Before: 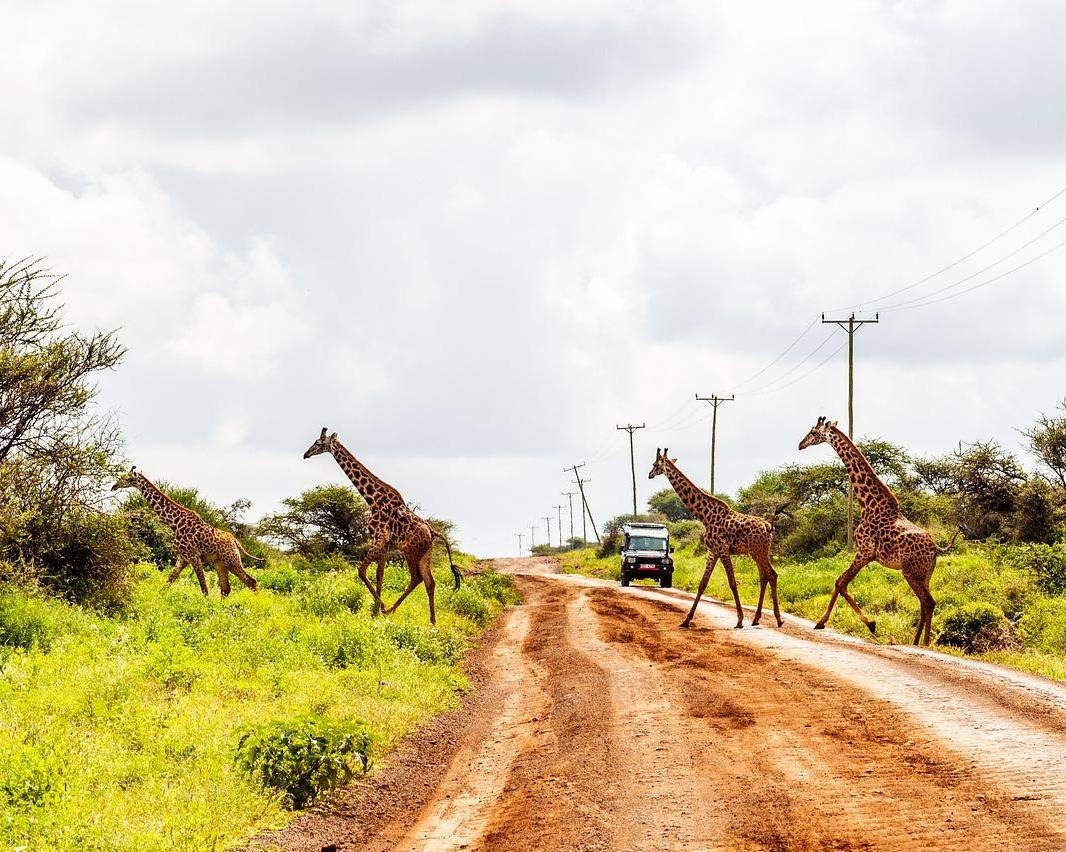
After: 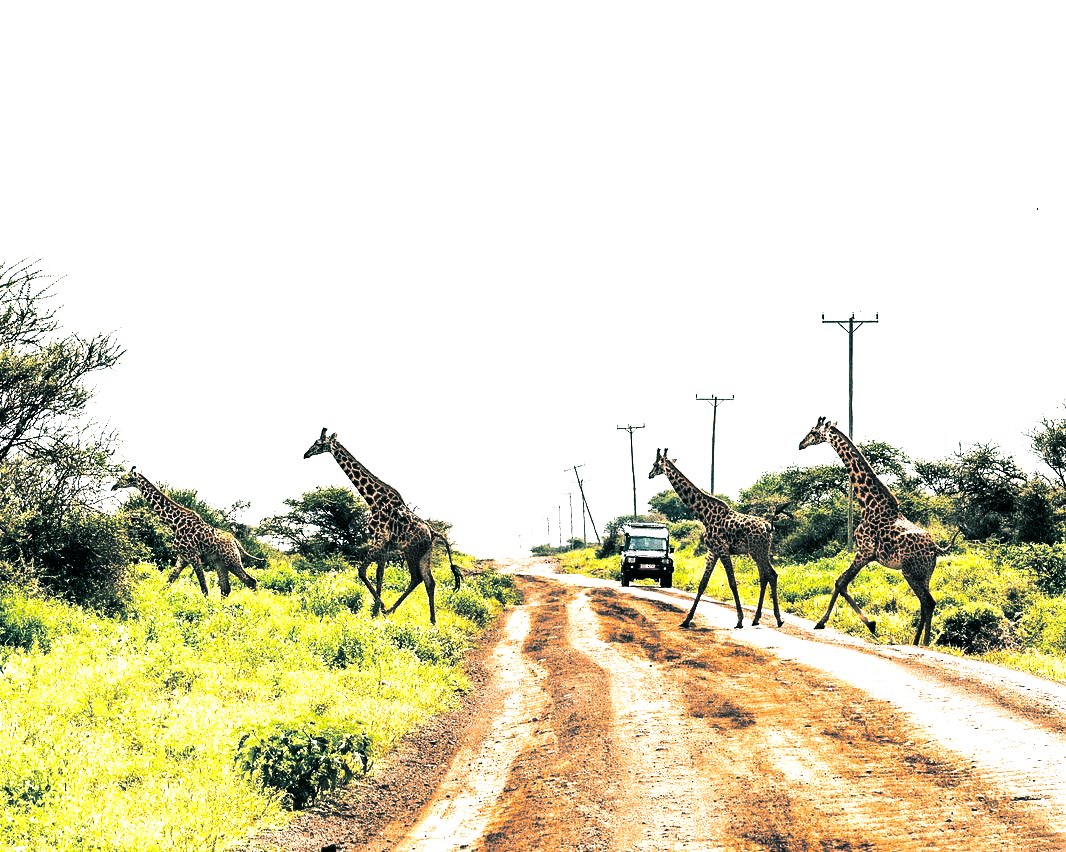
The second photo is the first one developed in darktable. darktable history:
tone equalizer: -8 EV -1.08 EV, -7 EV -1.01 EV, -6 EV -0.867 EV, -5 EV -0.578 EV, -3 EV 0.578 EV, -2 EV 0.867 EV, -1 EV 1.01 EV, +0 EV 1.08 EV, edges refinement/feathering 500, mask exposure compensation -1.57 EV, preserve details no
split-toning: shadows › hue 186.43°, highlights › hue 49.29°, compress 30.29%
white balance: red 1, blue 1
